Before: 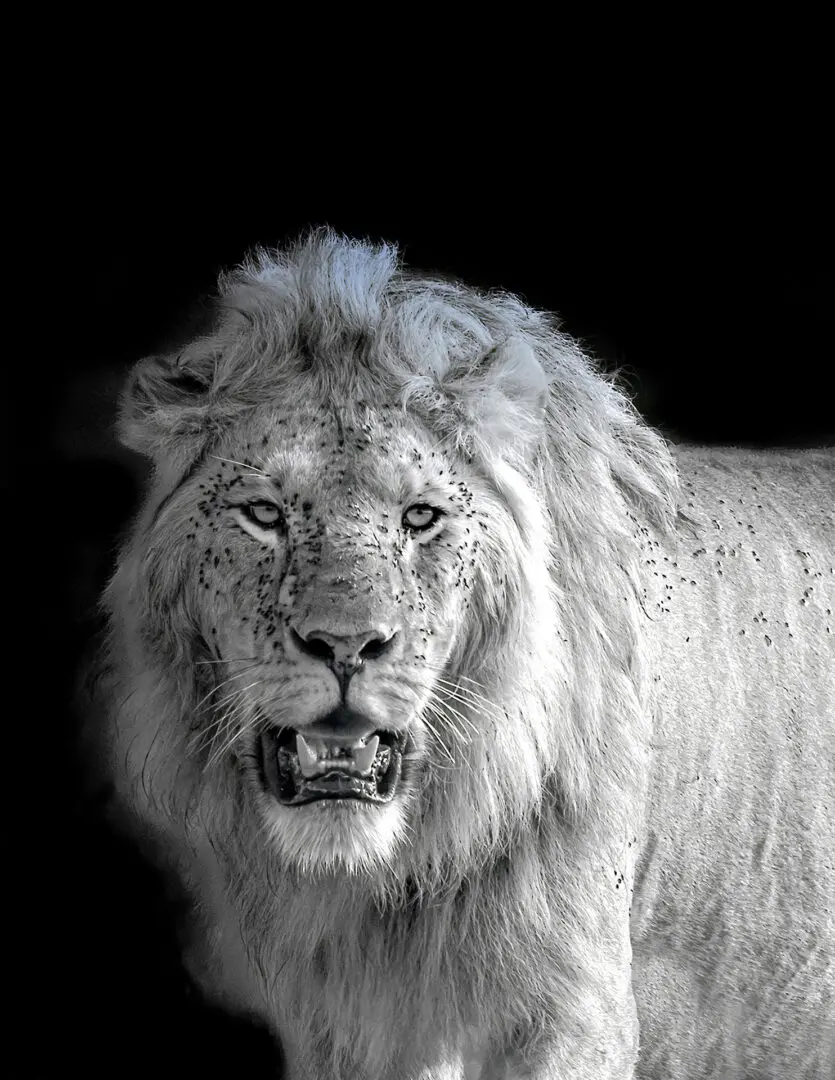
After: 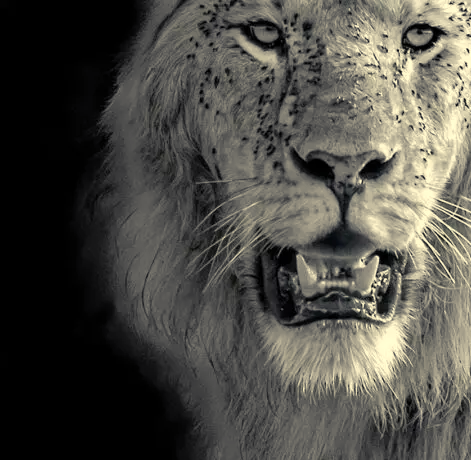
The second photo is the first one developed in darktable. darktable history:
color balance rgb: shadows lift › chroma 2%, shadows lift › hue 263°, highlights gain › chroma 8%, highlights gain › hue 84°, linear chroma grading › global chroma -15%, saturation formula JzAzBz (2021)
color balance: output saturation 110%
crop: top 44.483%, right 43.593%, bottom 12.892%
